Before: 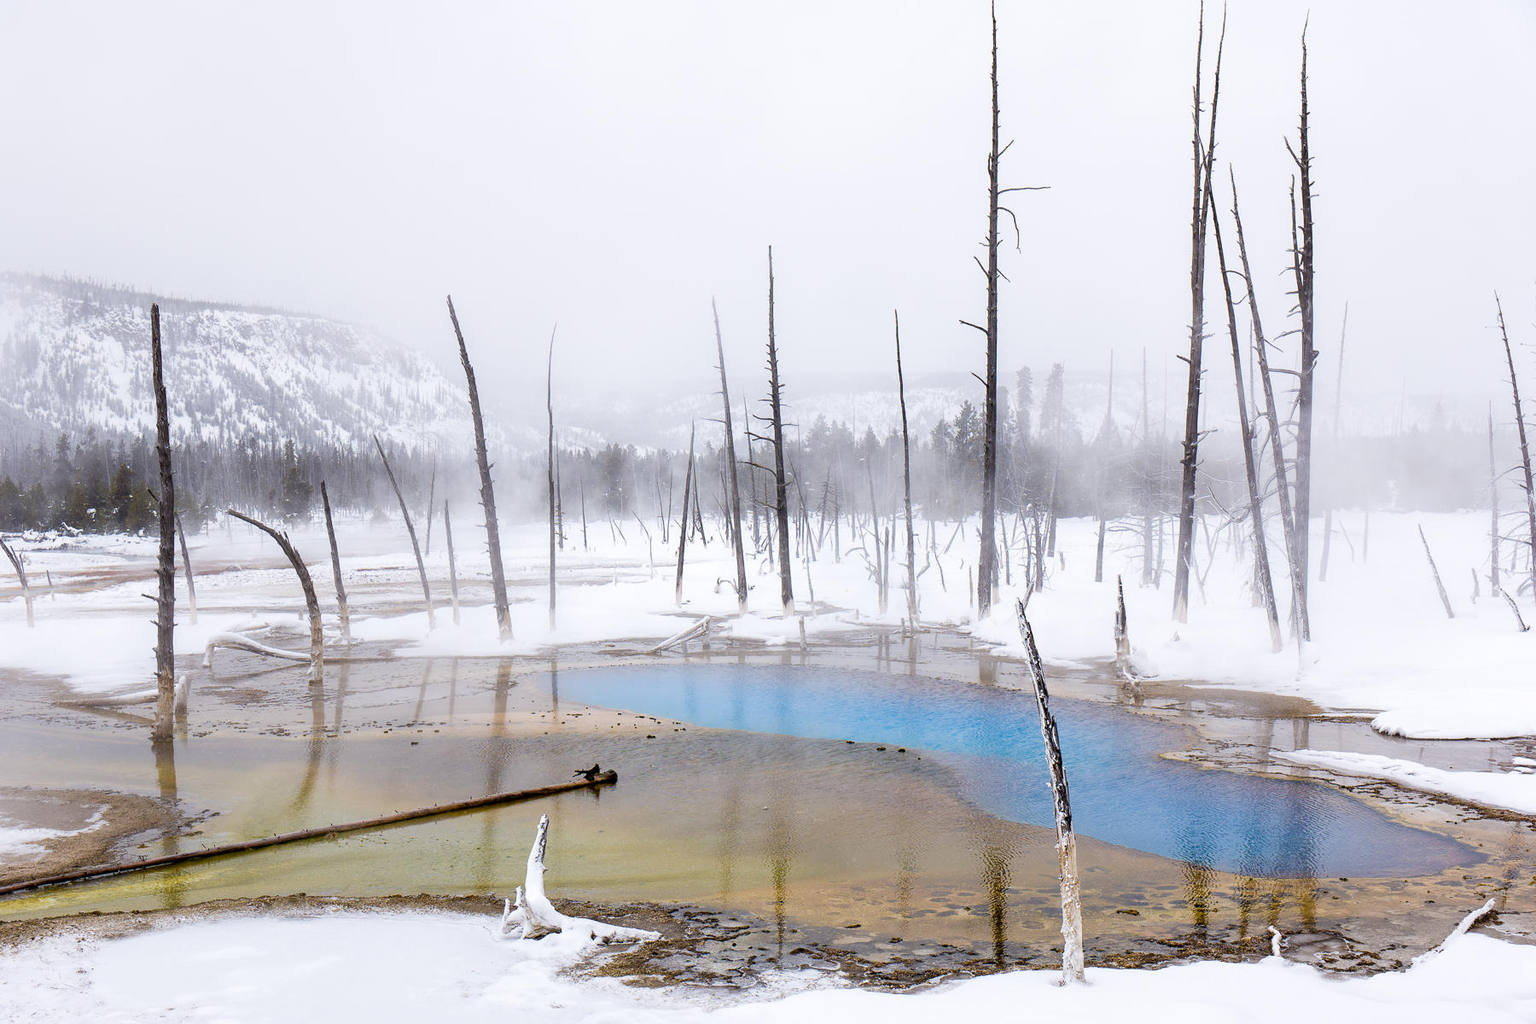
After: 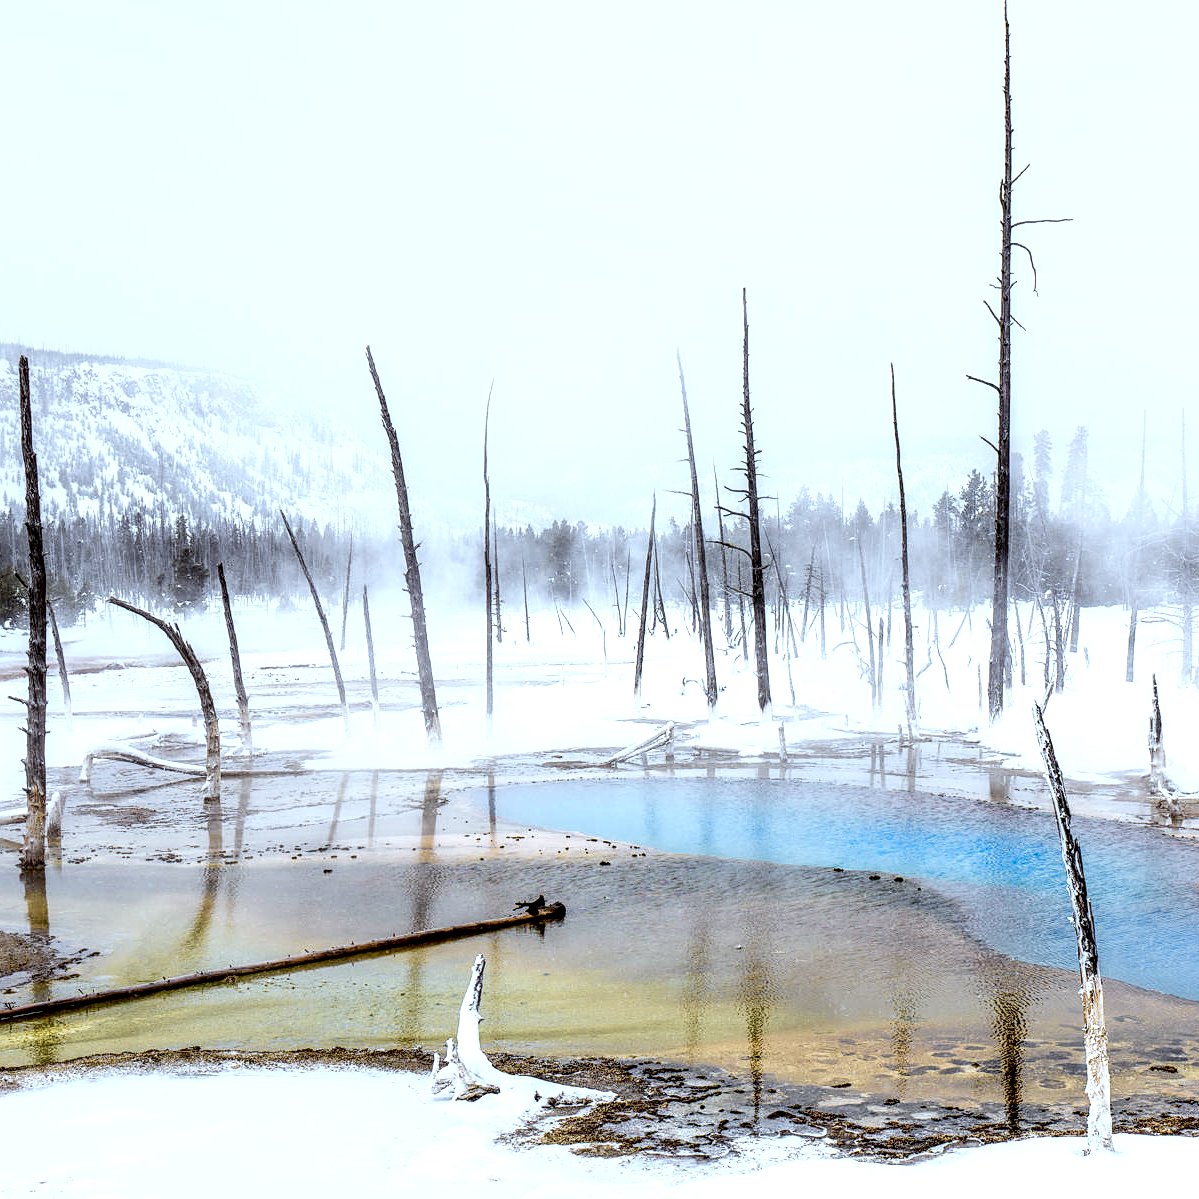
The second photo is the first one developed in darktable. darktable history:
color correction: highlights a* -3.28, highlights b* -6.24, shadows a* 3.1, shadows b* 5.19
exposure: exposure 0.2 EV, compensate highlight preservation false
crop and rotate: left 8.786%, right 24.548%
local contrast: highlights 19%, detail 186%
sharpen: amount 0.2
tone curve: curves: ch0 [(0, 0.023) (0.087, 0.065) (0.184, 0.168) (0.45, 0.54) (0.57, 0.683) (0.722, 0.825) (0.877, 0.948) (1, 1)]; ch1 [(0, 0) (0.388, 0.369) (0.44, 0.44) (0.489, 0.481) (0.534, 0.528) (0.657, 0.655) (1, 1)]; ch2 [(0, 0) (0.353, 0.317) (0.408, 0.427) (0.472, 0.46) (0.5, 0.488) (0.537, 0.518) (0.576, 0.592) (0.625, 0.631) (1, 1)], color space Lab, independent channels, preserve colors none
